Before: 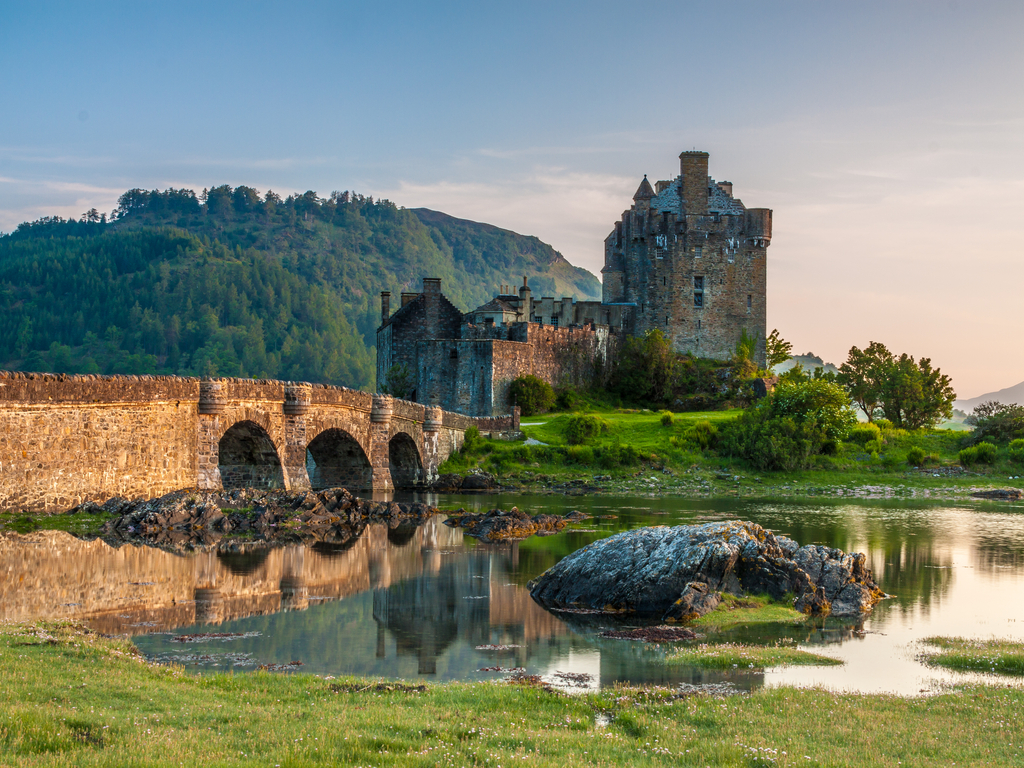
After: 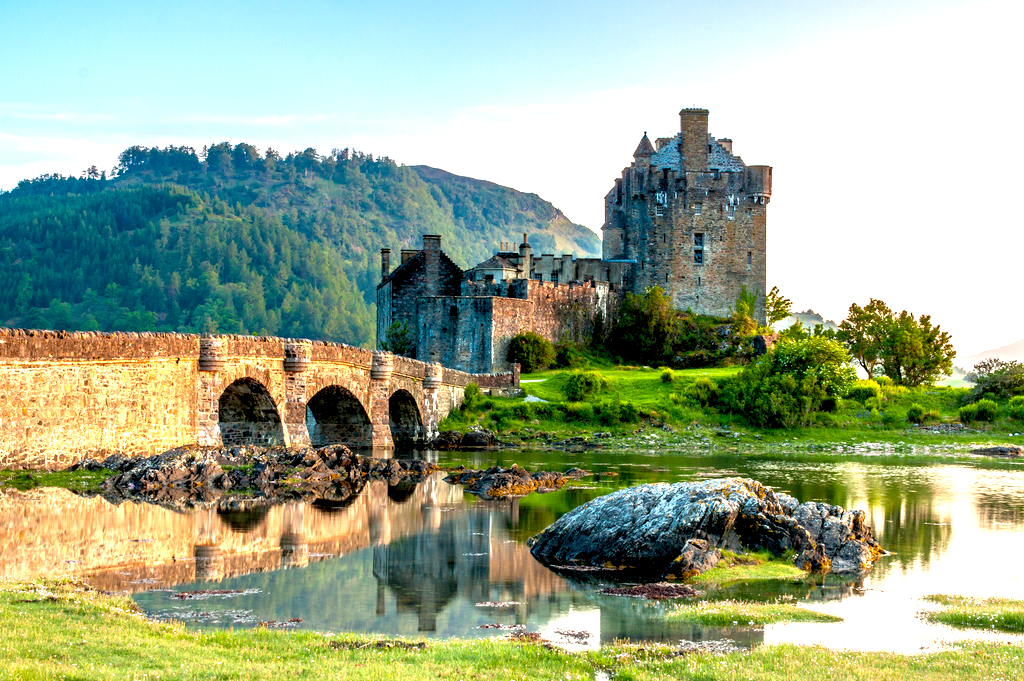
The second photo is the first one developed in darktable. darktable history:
crop and rotate: top 5.609%, bottom 5.609%
exposure: black level correction 0.011, exposure 1.088 EV, compensate exposure bias true, compensate highlight preservation false
levels: levels [0, 0.476, 0.951]
